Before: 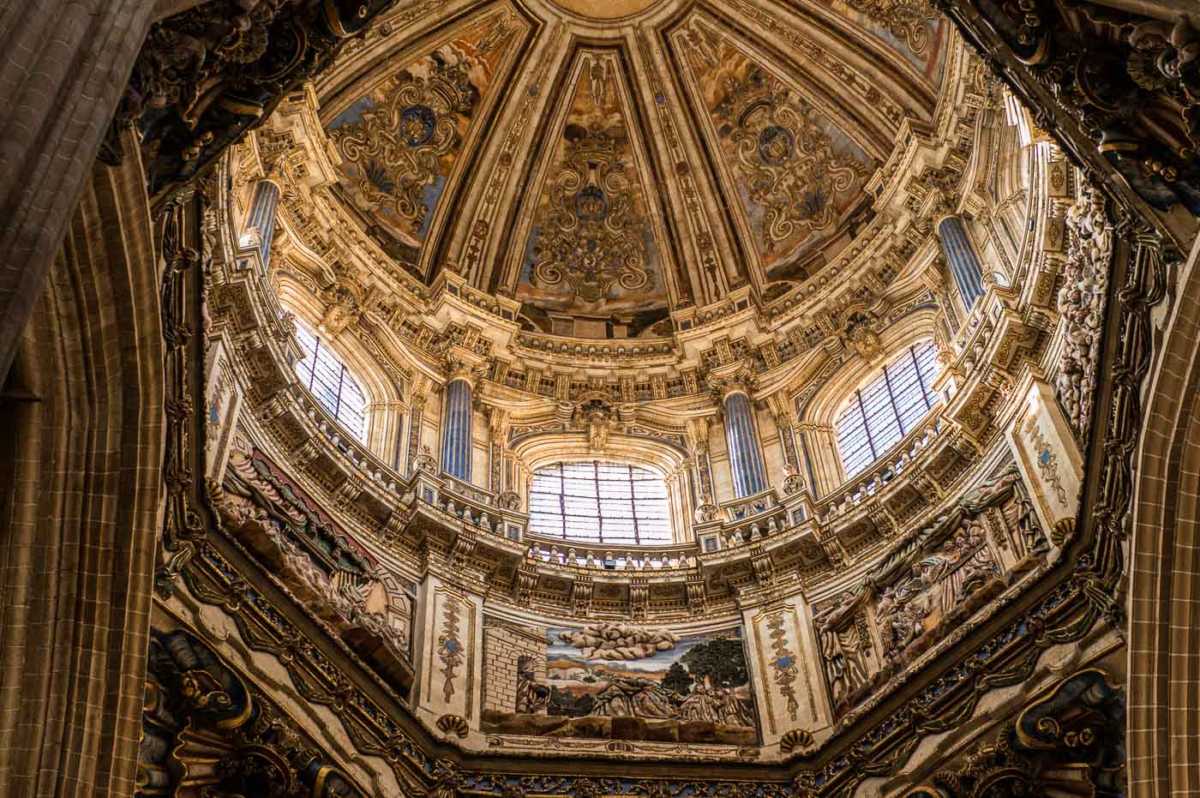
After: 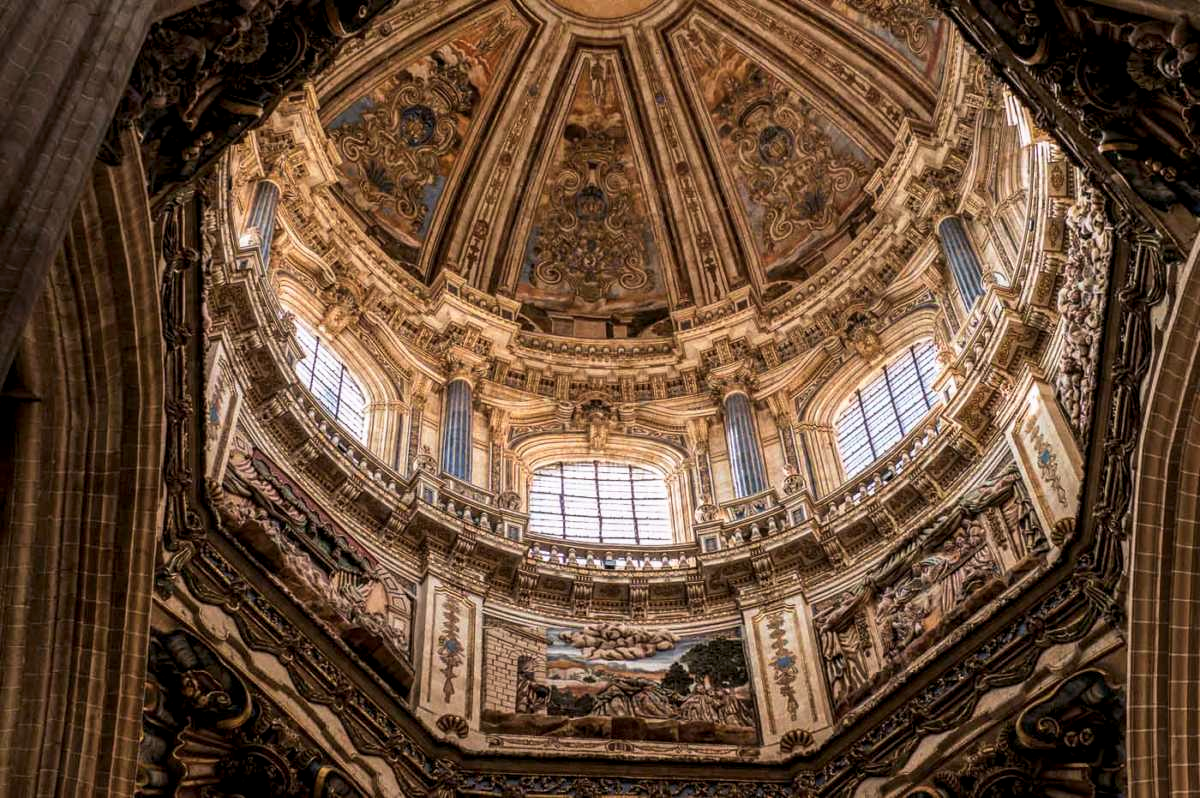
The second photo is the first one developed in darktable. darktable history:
tone curve: curves: ch0 [(0, 0) (0.003, 0.003) (0.011, 0.011) (0.025, 0.026) (0.044, 0.046) (0.069, 0.071) (0.1, 0.103) (0.136, 0.14) (0.177, 0.183) (0.224, 0.232) (0.277, 0.286) (0.335, 0.346) (0.399, 0.412) (0.468, 0.483) (0.543, 0.561) (0.623, 0.643) (0.709, 0.732) (0.801, 0.826) (0.898, 0.917) (1, 1)], preserve colors none
color look up table: target L [73.93, 66.01, 49.36, 34.91, 100, 64.17, 61.31, 55.84, 48.04, 38.99, 30.04, 53.75, 51.47, 26.27, 28.72, 85.7, 75.66, 65.9, 63.82, 50.12, 46.52, 47.17, 28.05, 11.33, 0 ×25], target a [-2.726, -22.03, -35.47, -12.36, 0, 12.56, 16.63, 29.57, 43.1, 45.48, 11.11, 5.095, 41.22, 18.25, 9.489, -0.97, -1.98, -26.59, -2.428, -20.72, -2.102, -4.835, -2.058, -0.785, 0 ×25], target b [61.52, 46.66, 28.1, 17.02, 0.005, 53.36, 8.284, 42.16, 8.441, 18.13, 8.926, -25.24, -18.08, -19.87, -46.23, -2.39, -3.326, -5.027, -3.687, -26.66, -2.84, -23.96, -2.726, -1.06, 0 ×25], num patches 24
